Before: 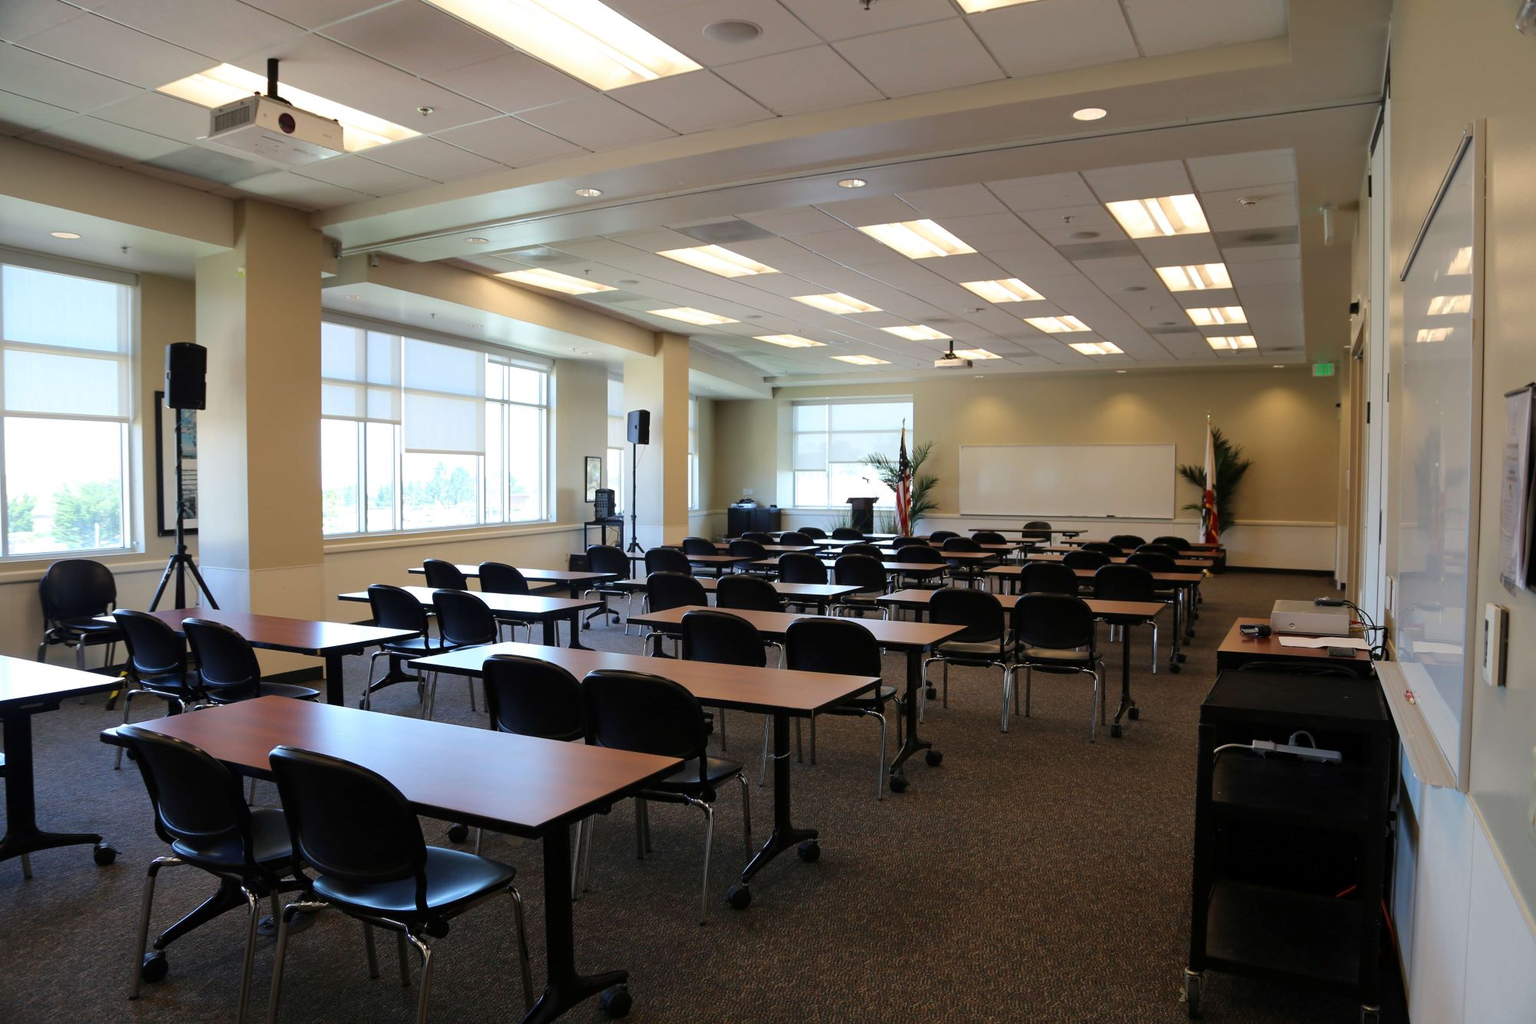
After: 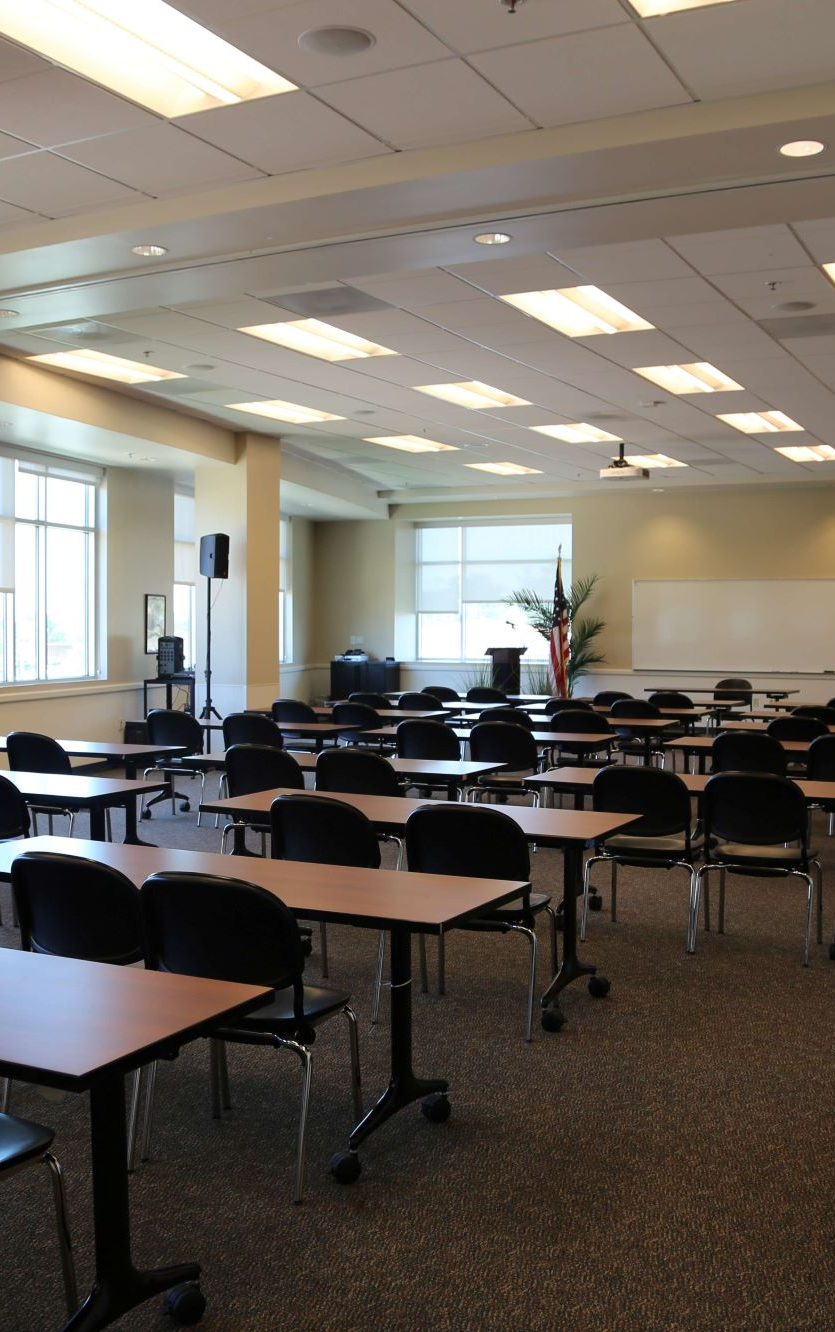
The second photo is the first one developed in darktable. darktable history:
crop: left 30.852%, right 27.387%
